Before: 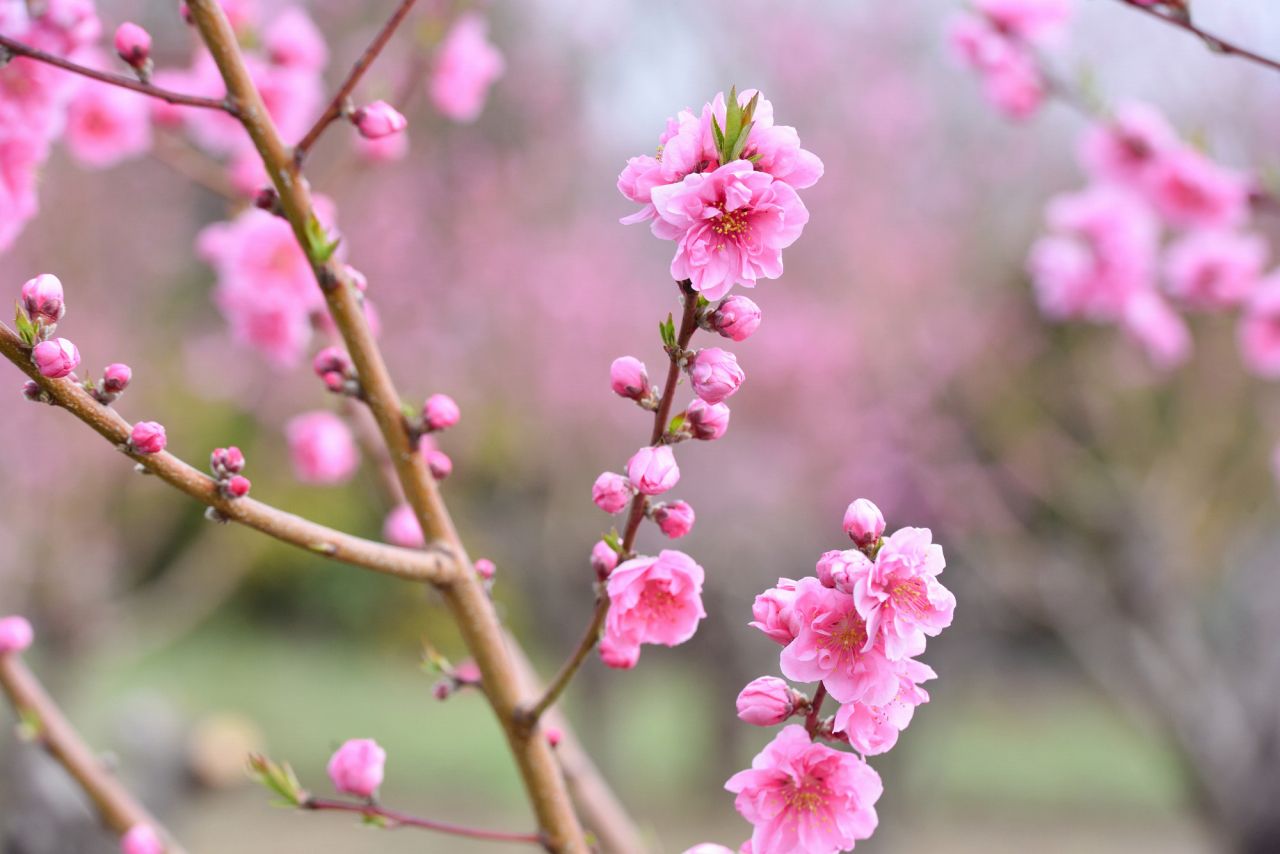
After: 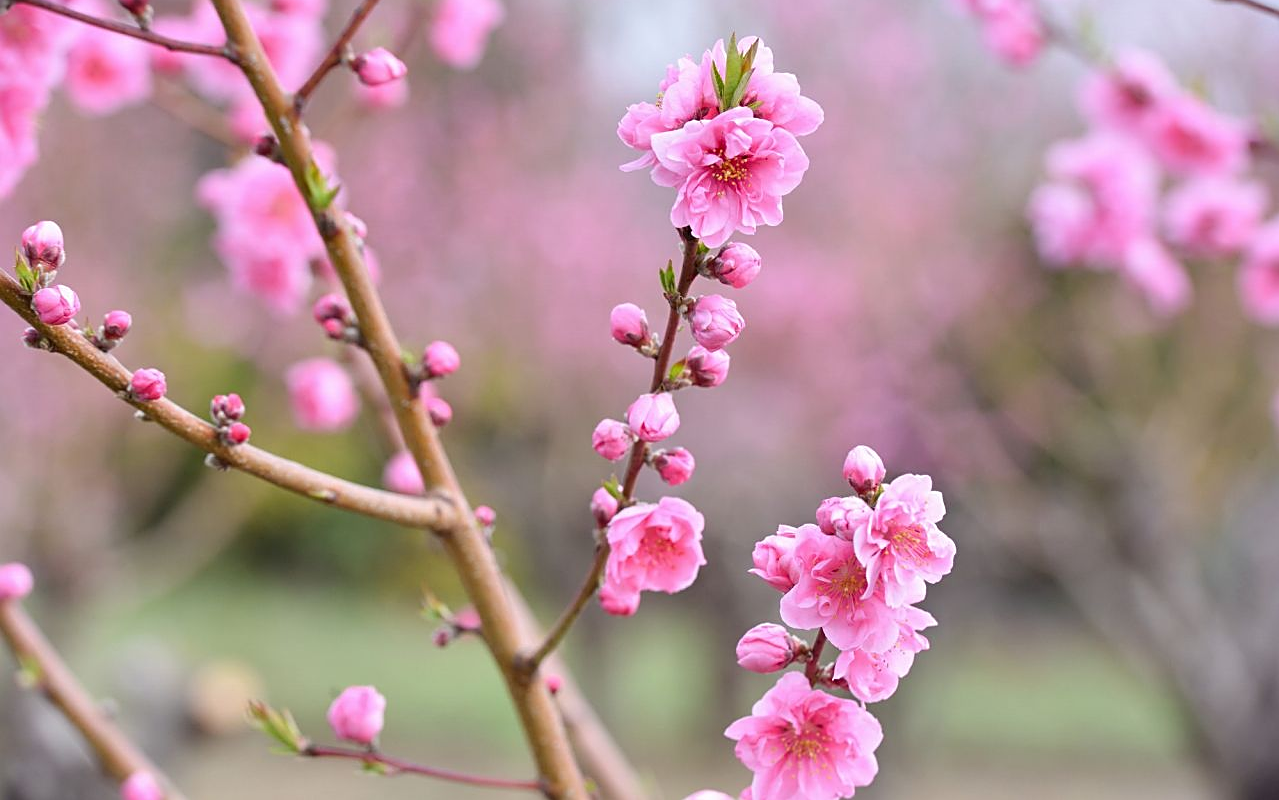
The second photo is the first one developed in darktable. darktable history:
sharpen: on, module defaults
crop and rotate: top 6.268%
